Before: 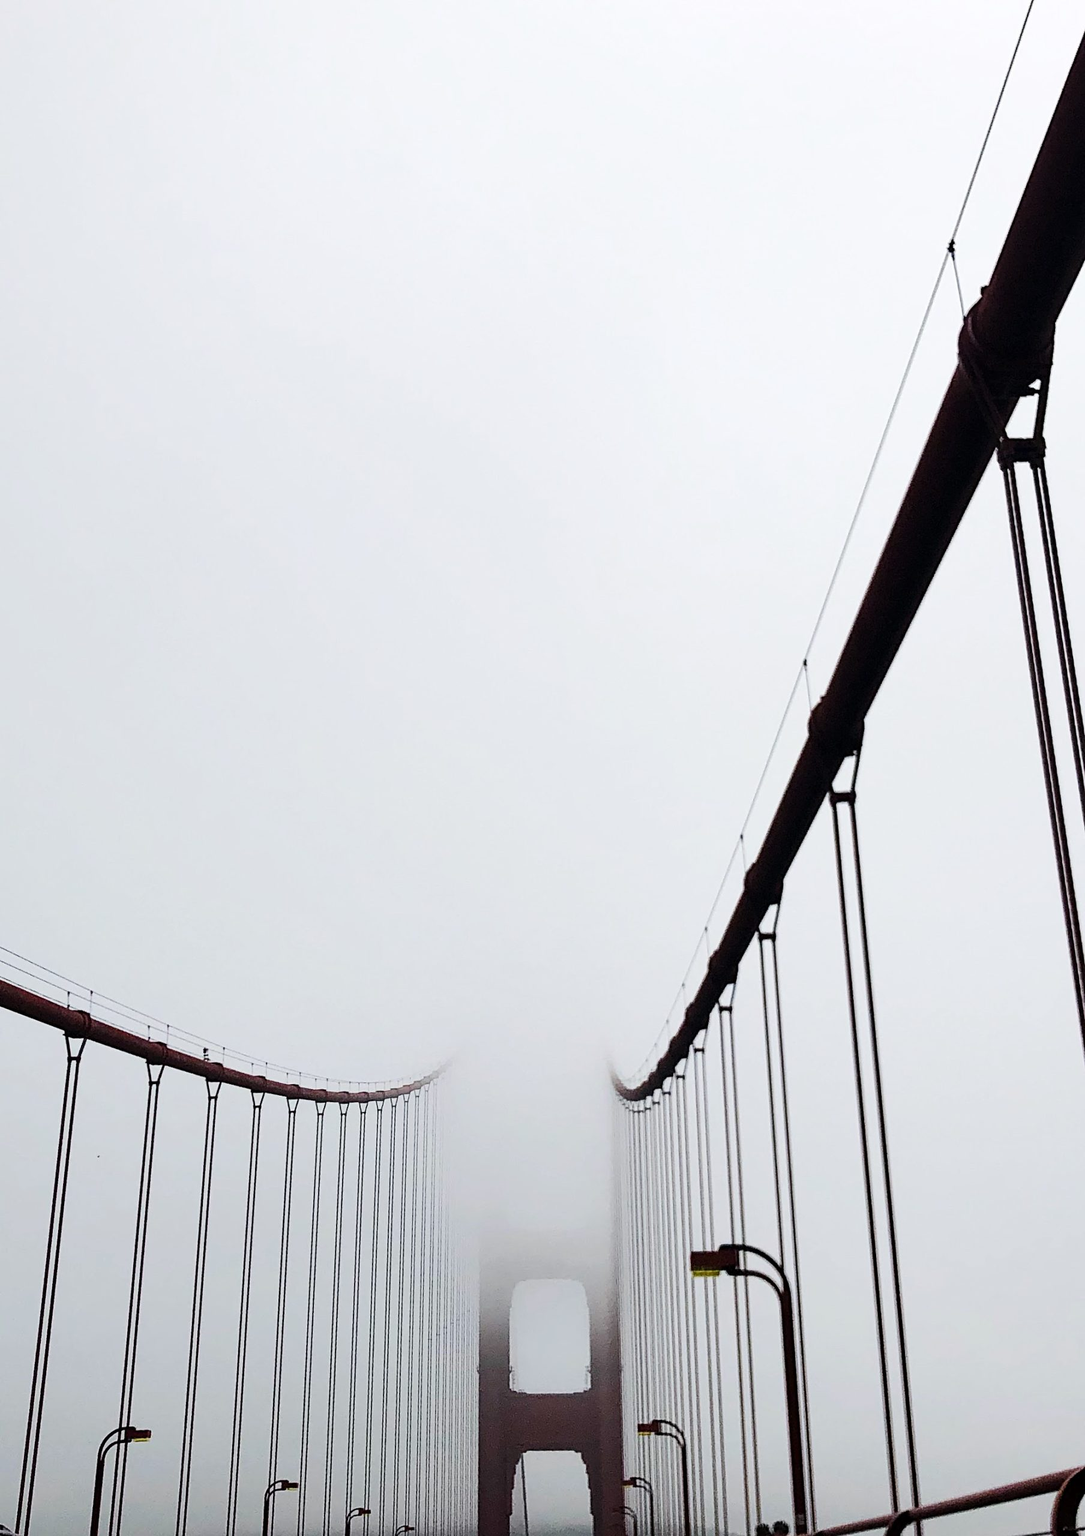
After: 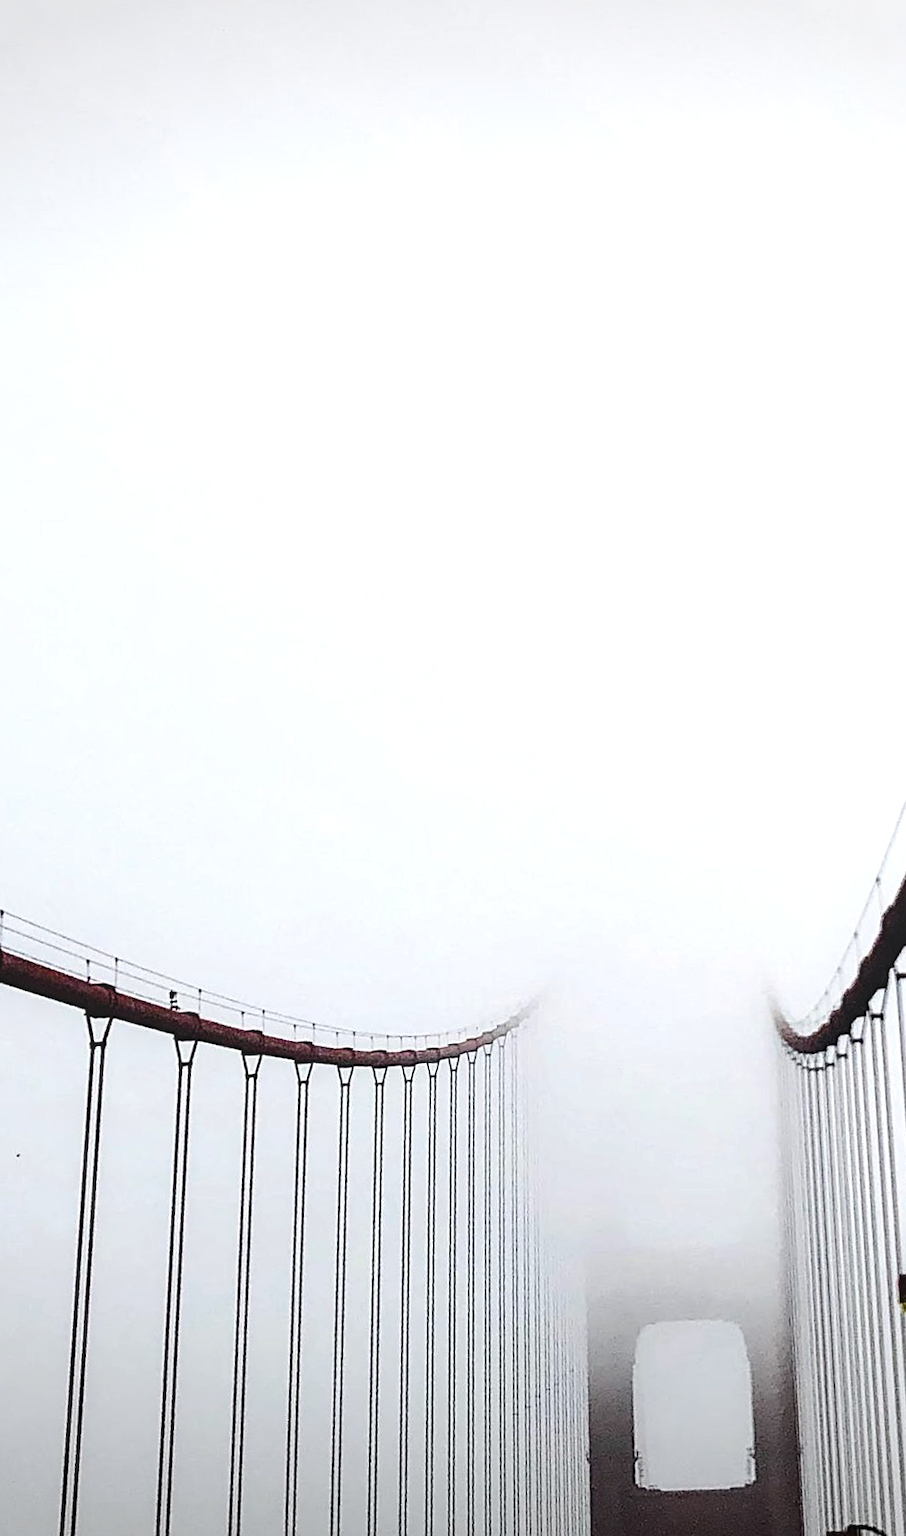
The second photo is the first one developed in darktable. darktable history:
color balance rgb: shadows lift › luminance -20%, power › hue 72.24°, highlights gain › luminance 15%, global offset › hue 171.6°, perceptual saturation grading › highlights -15%, perceptual saturation grading › shadows 25%, global vibrance 30%, contrast 10%
vignetting: fall-off start 100%, brightness -0.282, width/height ratio 1.31
crop: left 8.966%, top 23.852%, right 34.699%, bottom 4.703%
sharpen: amount 0.2
rotate and perspective: rotation -1.42°, crop left 0.016, crop right 0.984, crop top 0.035, crop bottom 0.965
local contrast: on, module defaults
